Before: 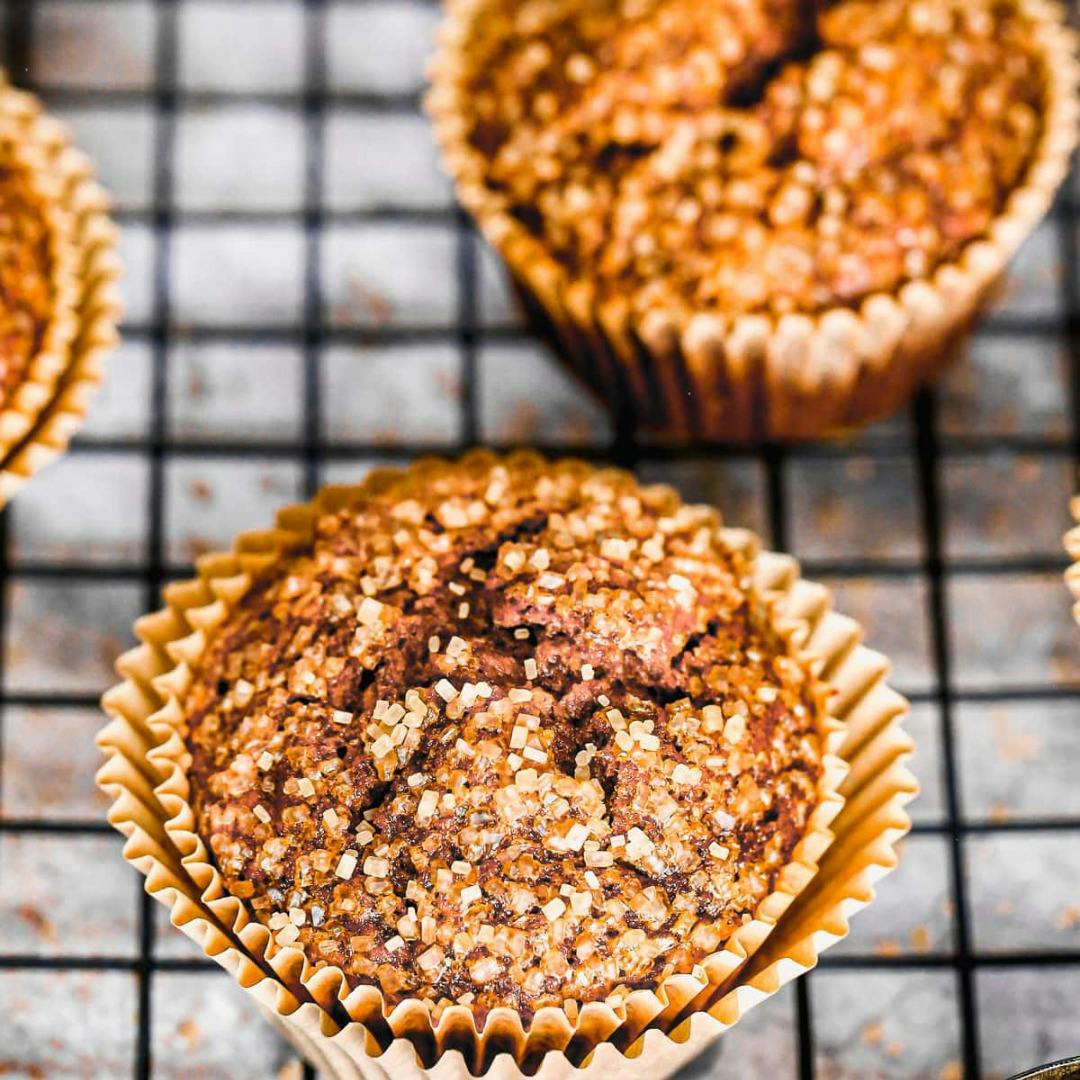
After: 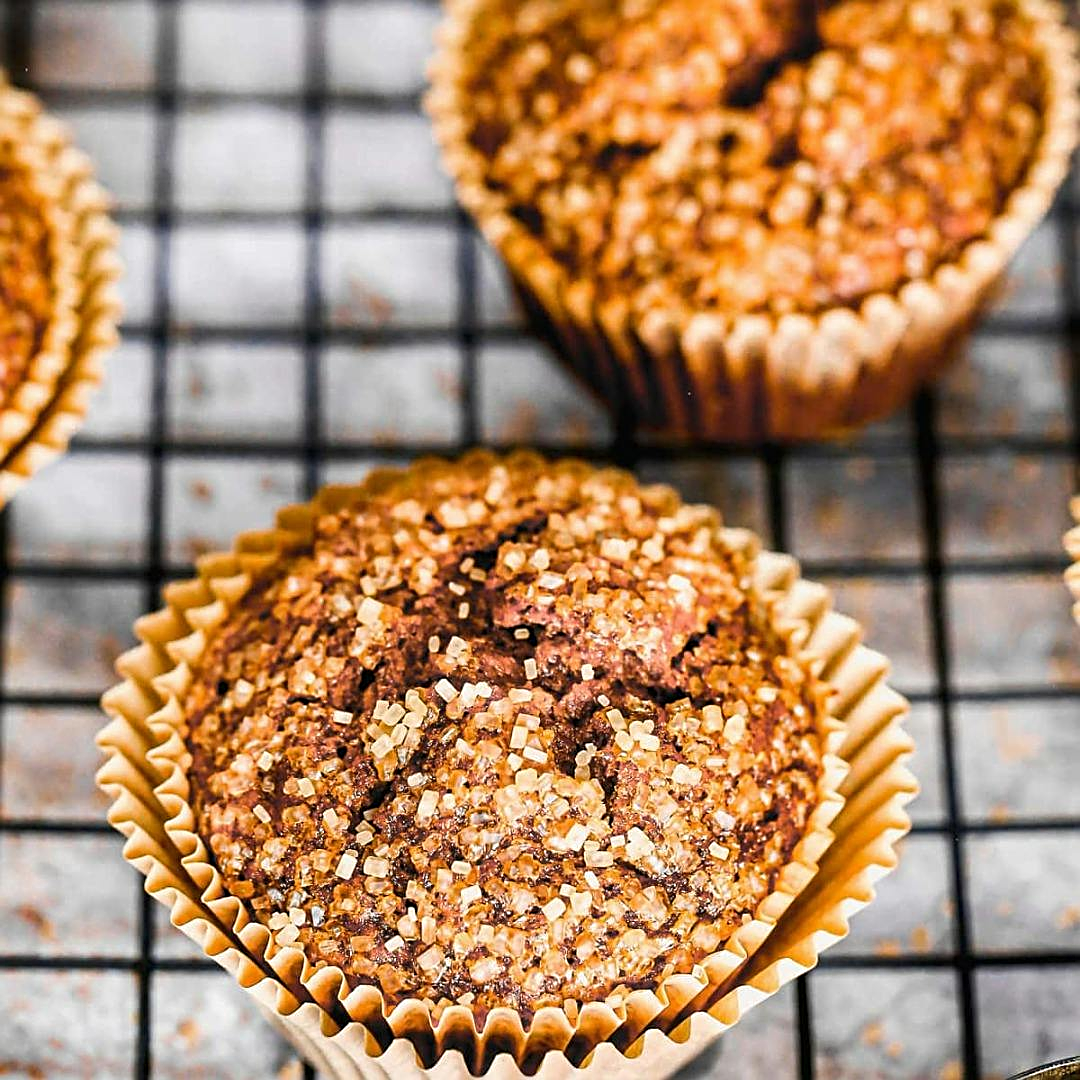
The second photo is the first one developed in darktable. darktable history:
sharpen: amount 0.583
tone equalizer: edges refinement/feathering 500, mask exposure compensation -1.57 EV, preserve details no
